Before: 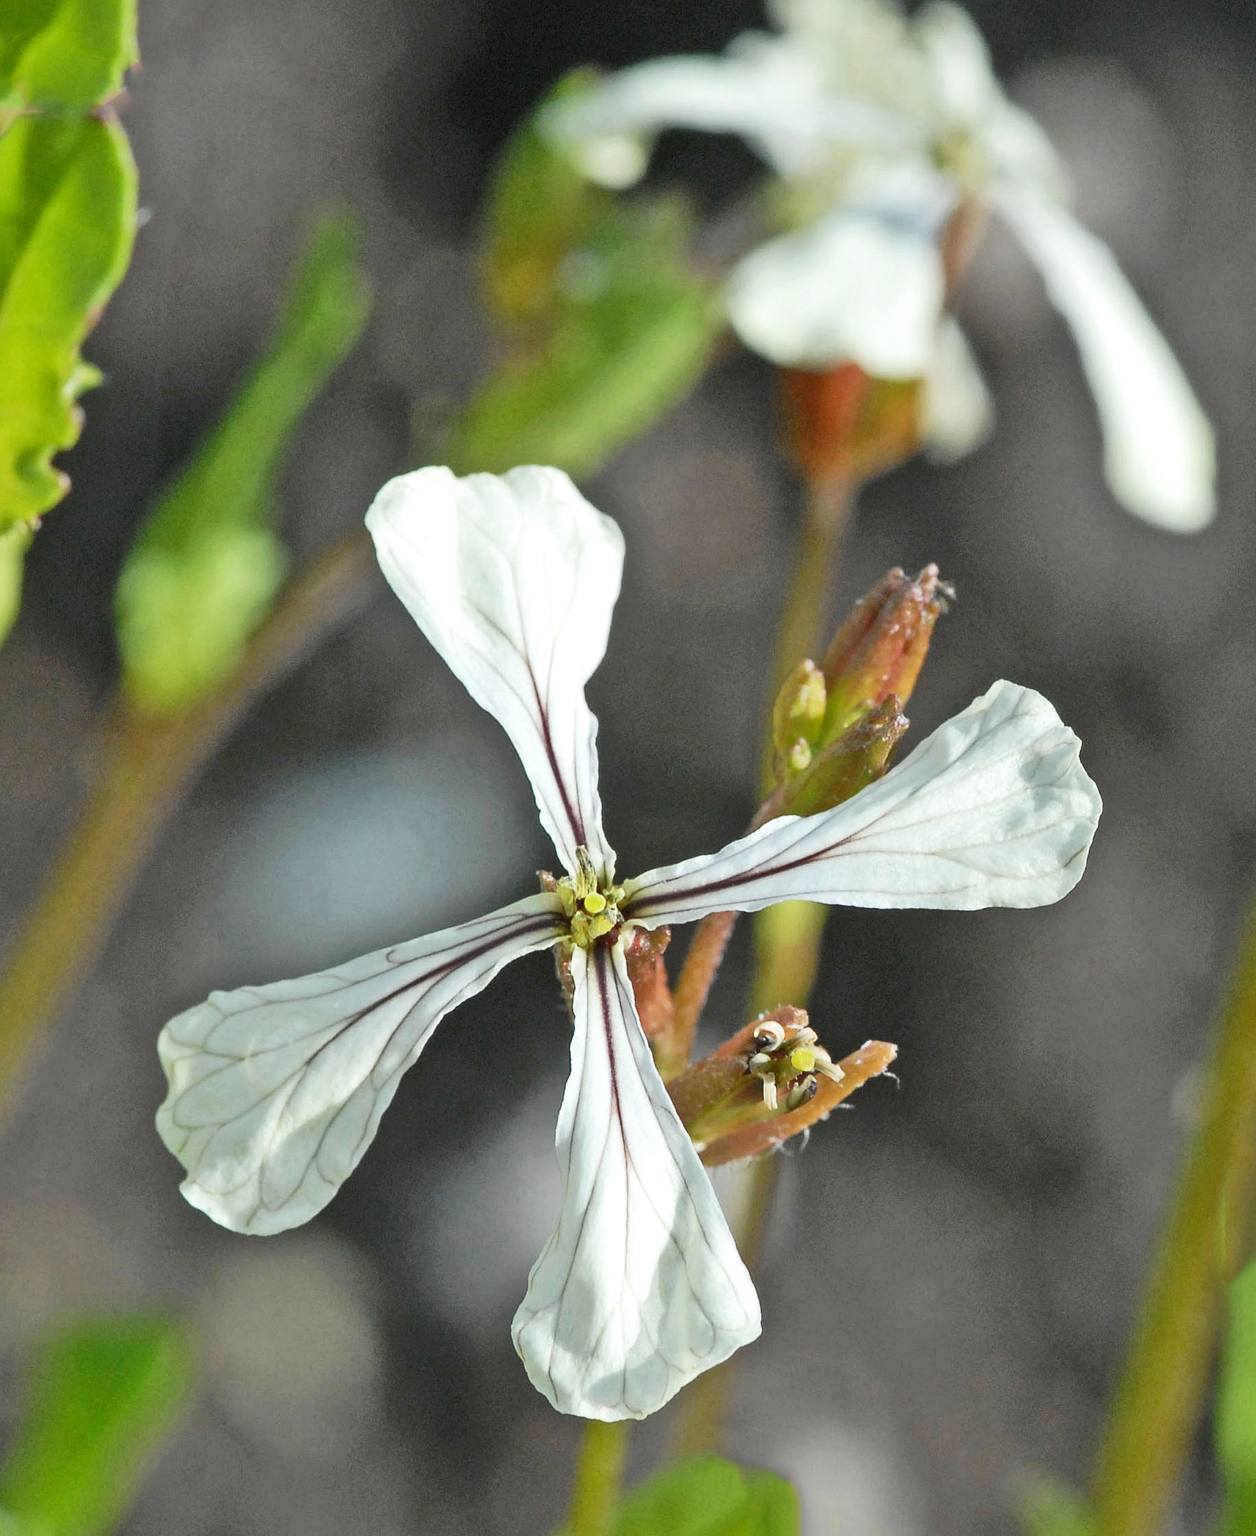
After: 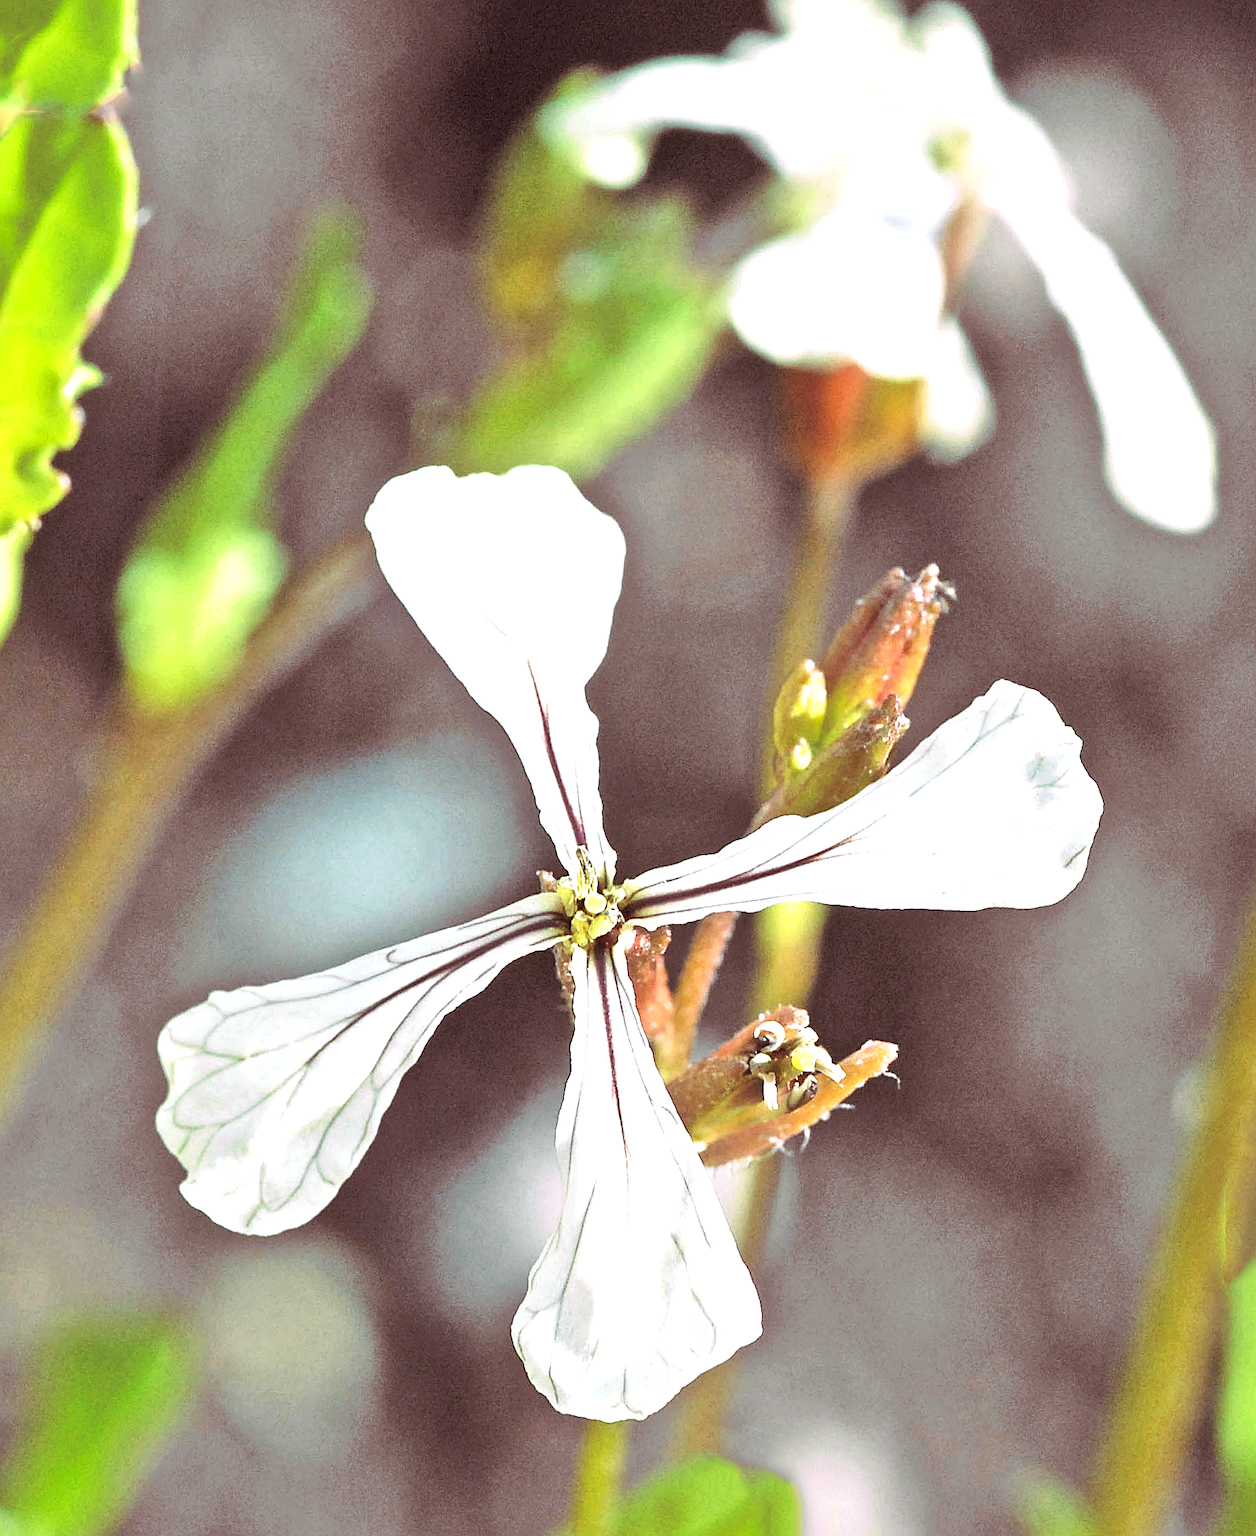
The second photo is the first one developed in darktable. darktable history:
split-toning: highlights › hue 298.8°, highlights › saturation 0.73, compress 41.76%
grain: coarseness 0.81 ISO, strength 1.34%, mid-tones bias 0%
sharpen: on, module defaults
exposure: black level correction 0, exposure 1.015 EV, compensate exposure bias true, compensate highlight preservation false
